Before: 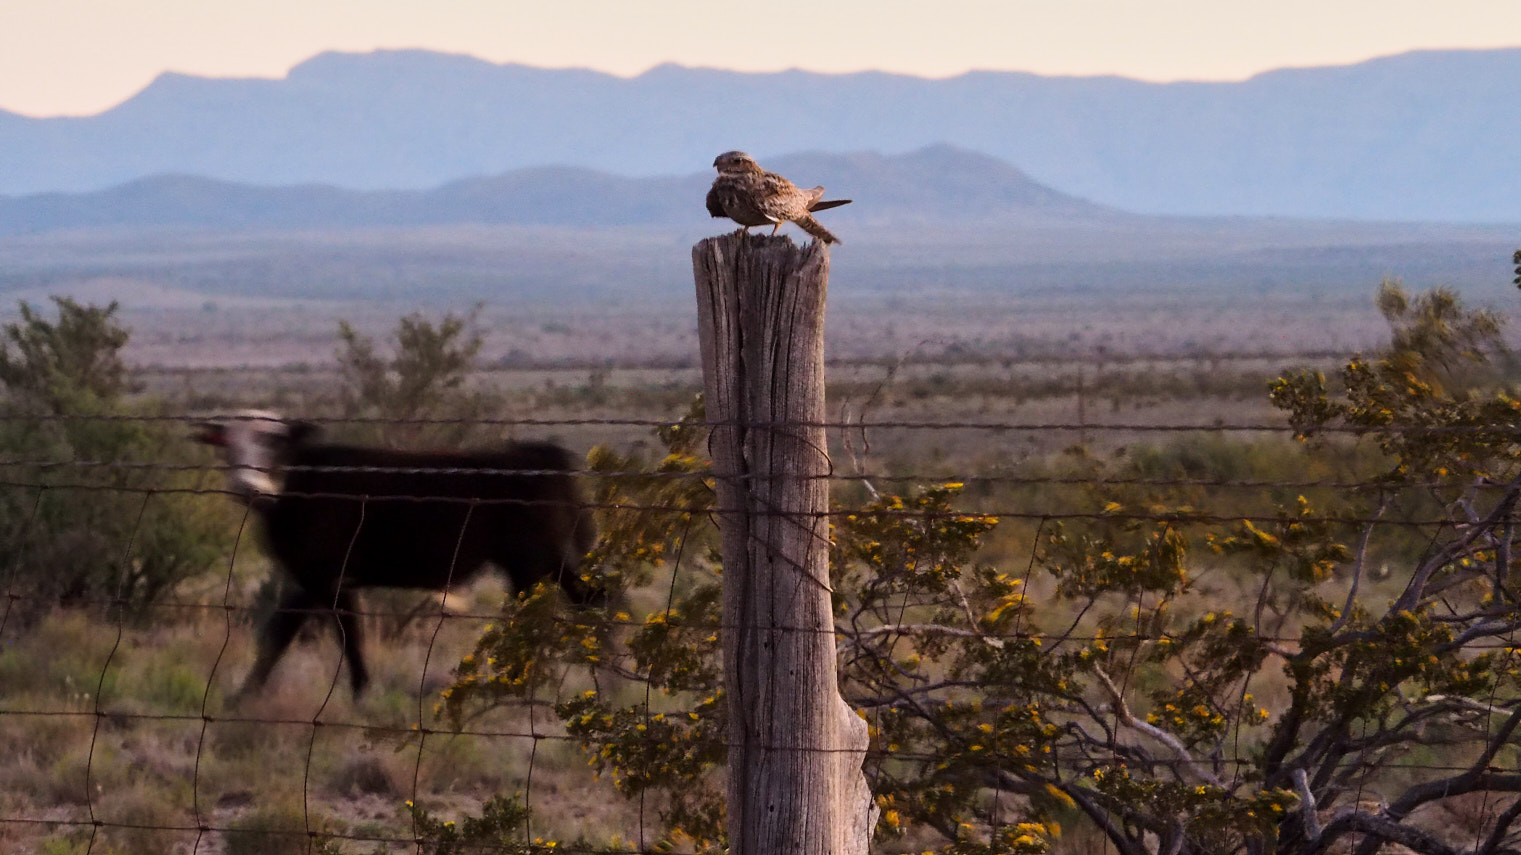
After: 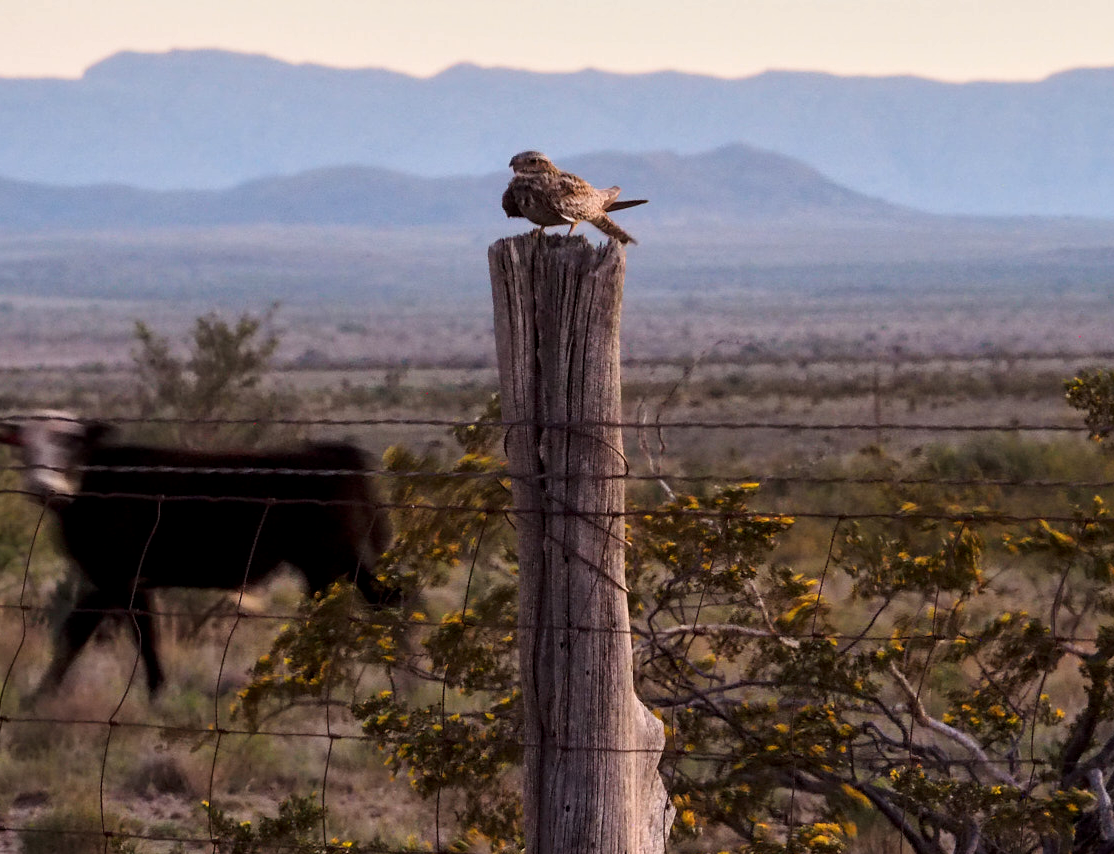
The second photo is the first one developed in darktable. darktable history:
crop: left 13.443%, right 13.31%
local contrast: highlights 100%, shadows 100%, detail 131%, midtone range 0.2
